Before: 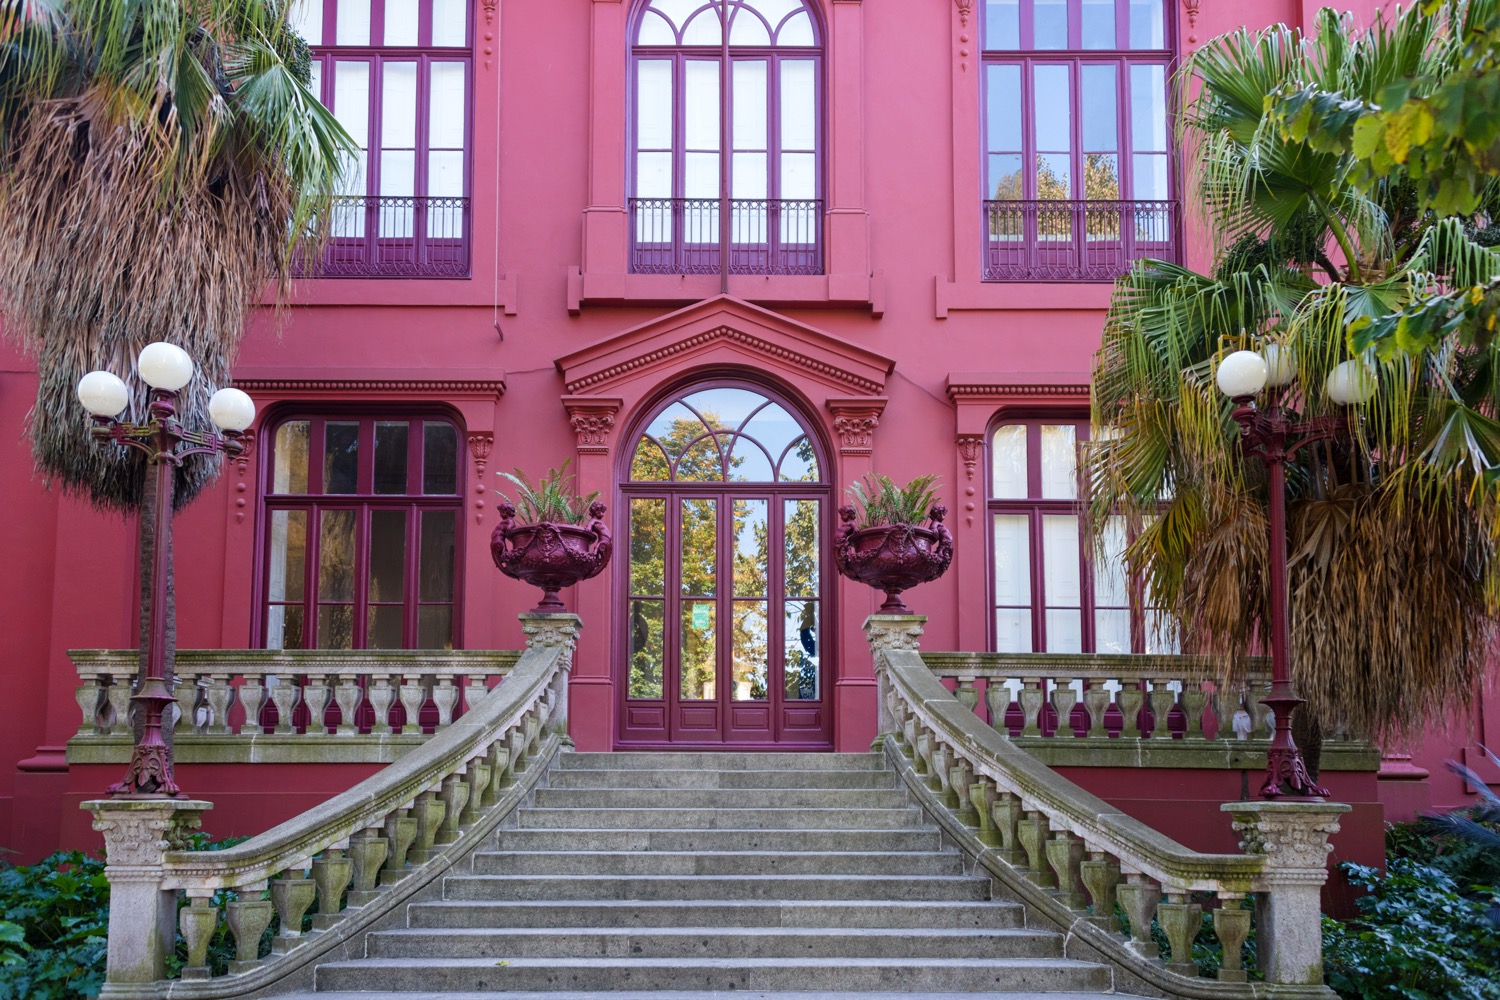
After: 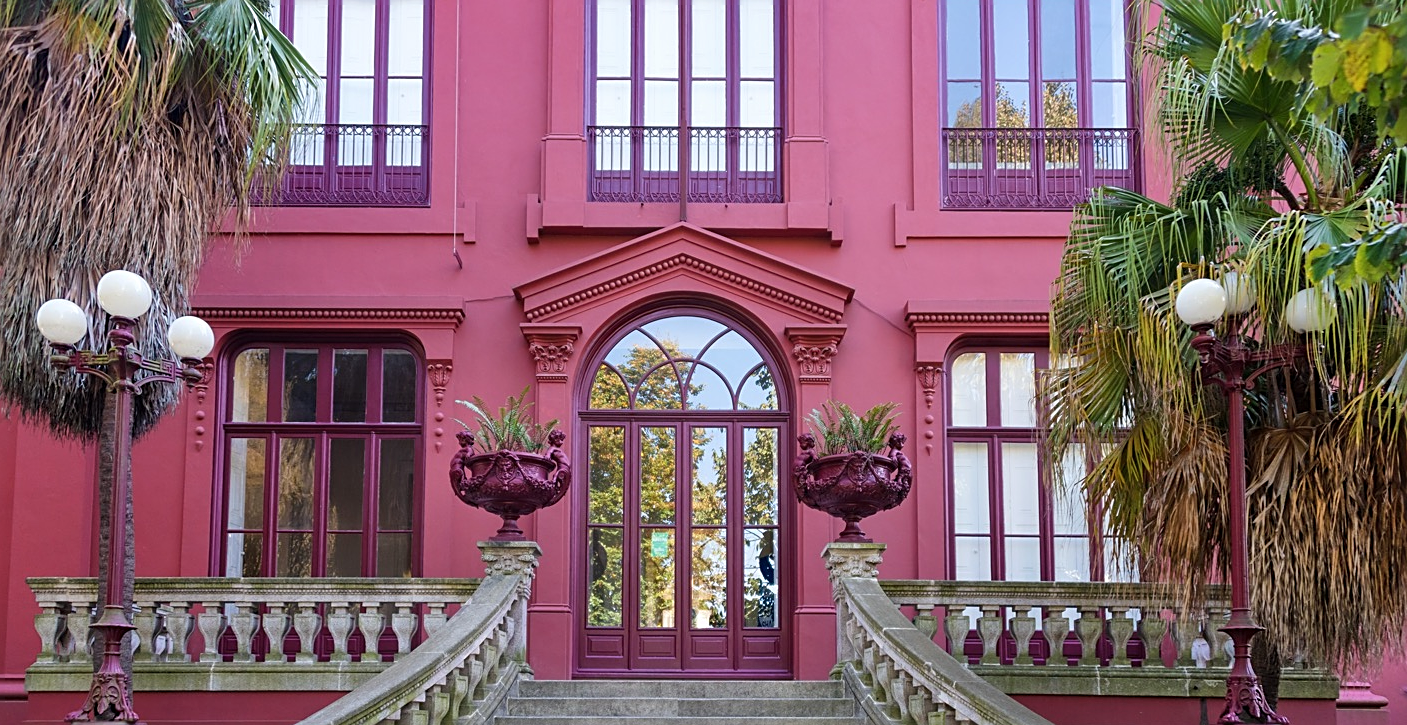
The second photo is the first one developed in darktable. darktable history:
sharpen: on, module defaults
crop: left 2.737%, top 7.287%, right 3.421%, bottom 20.179%
shadows and highlights: shadows 60, soften with gaussian
